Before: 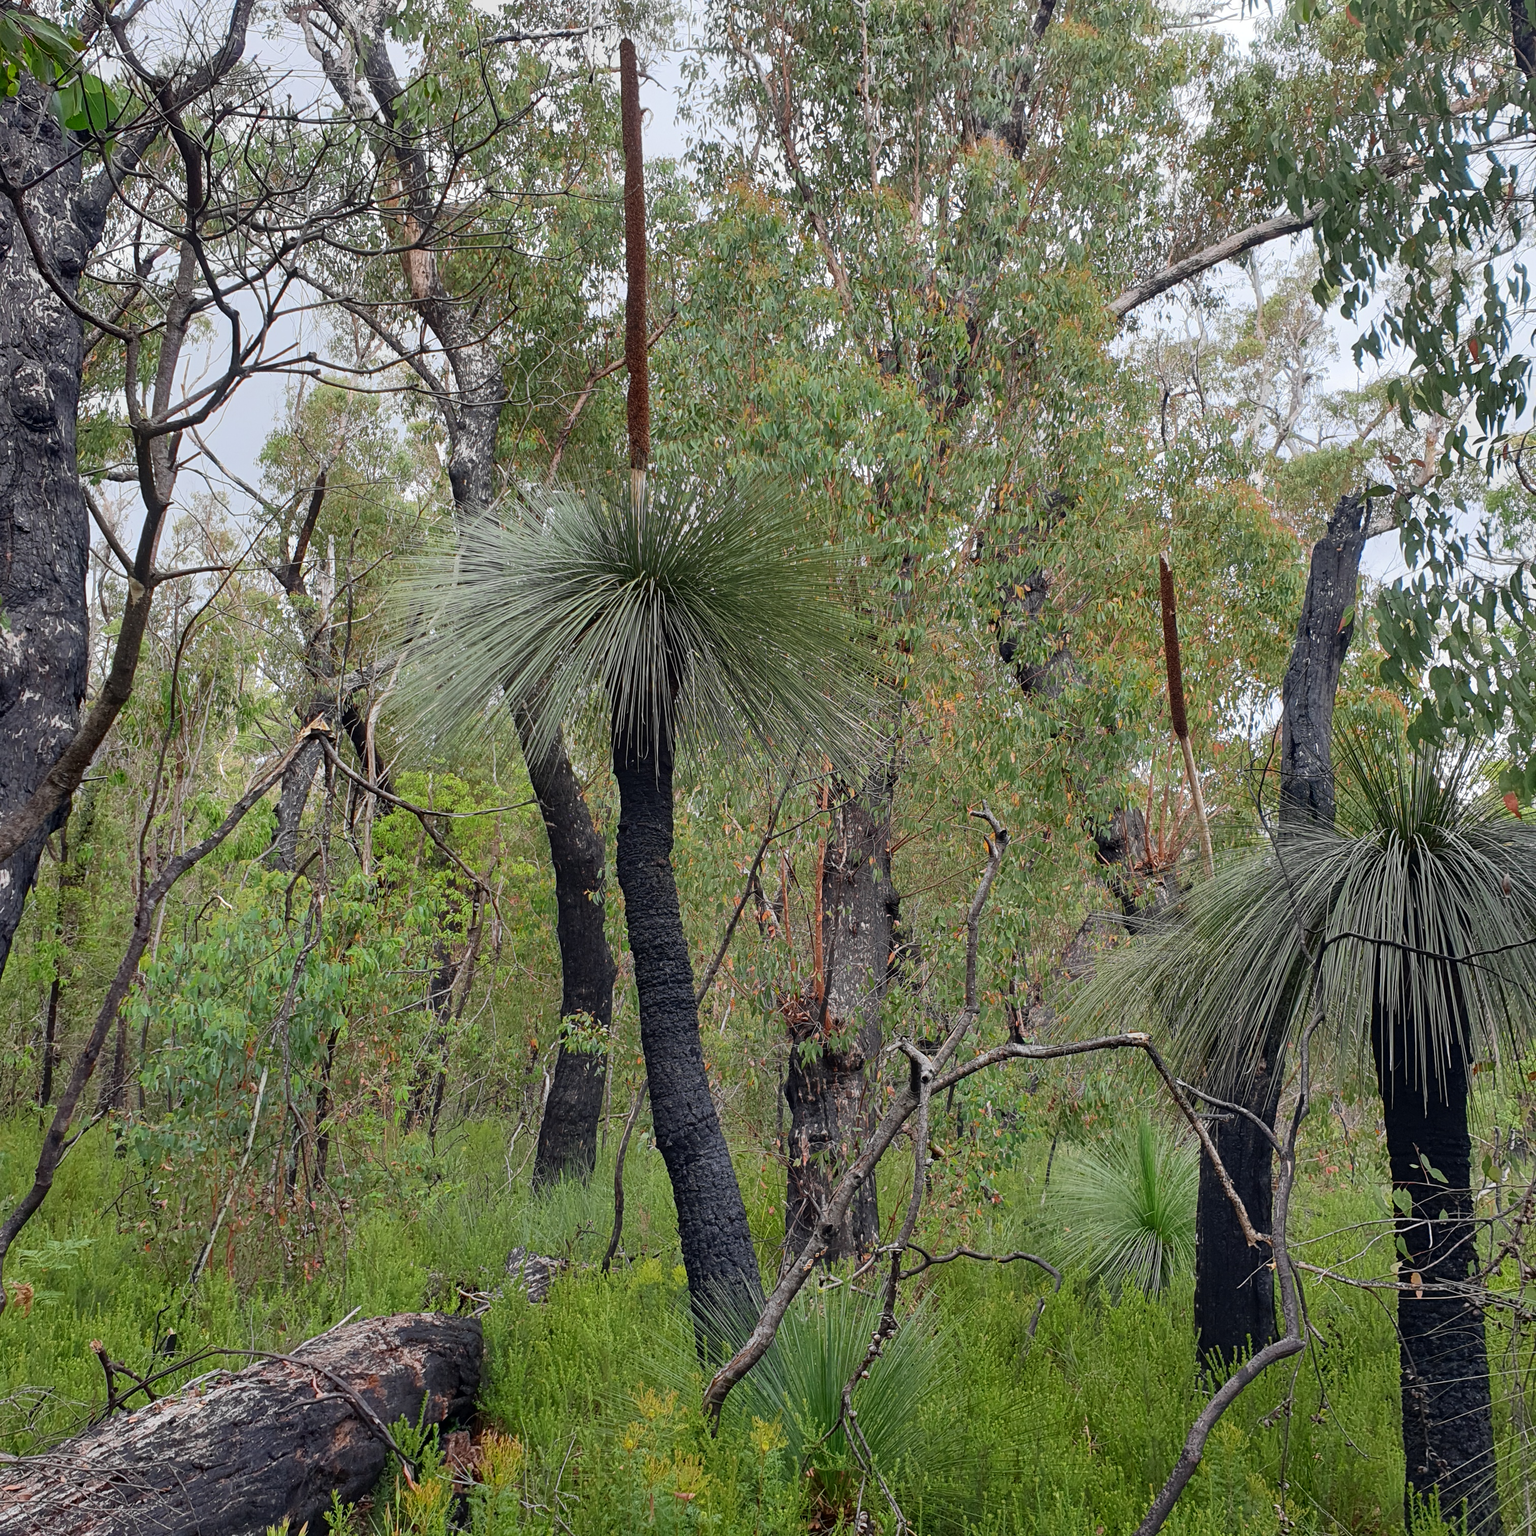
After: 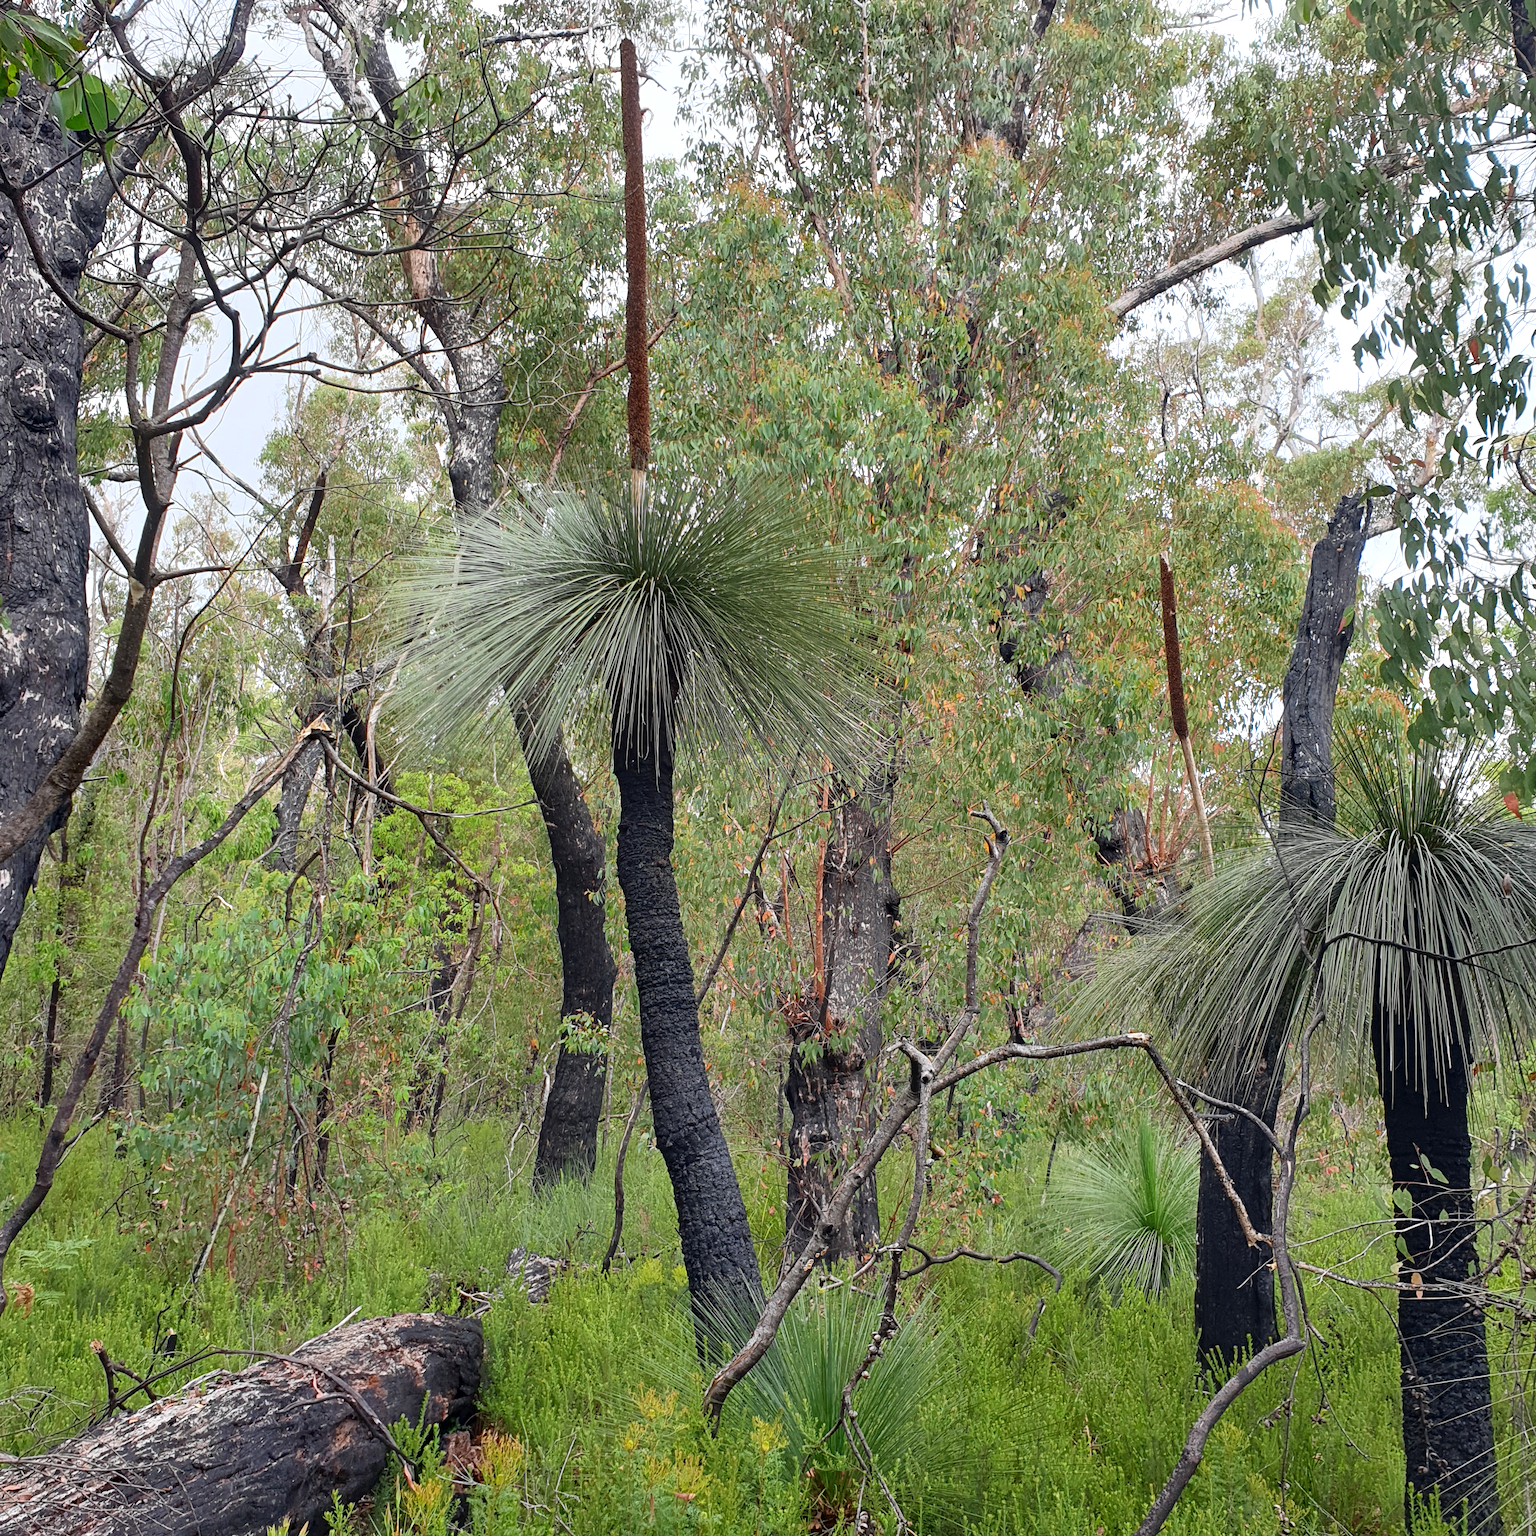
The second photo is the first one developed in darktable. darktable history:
exposure: exposure 0.405 EV, compensate highlight preservation false
